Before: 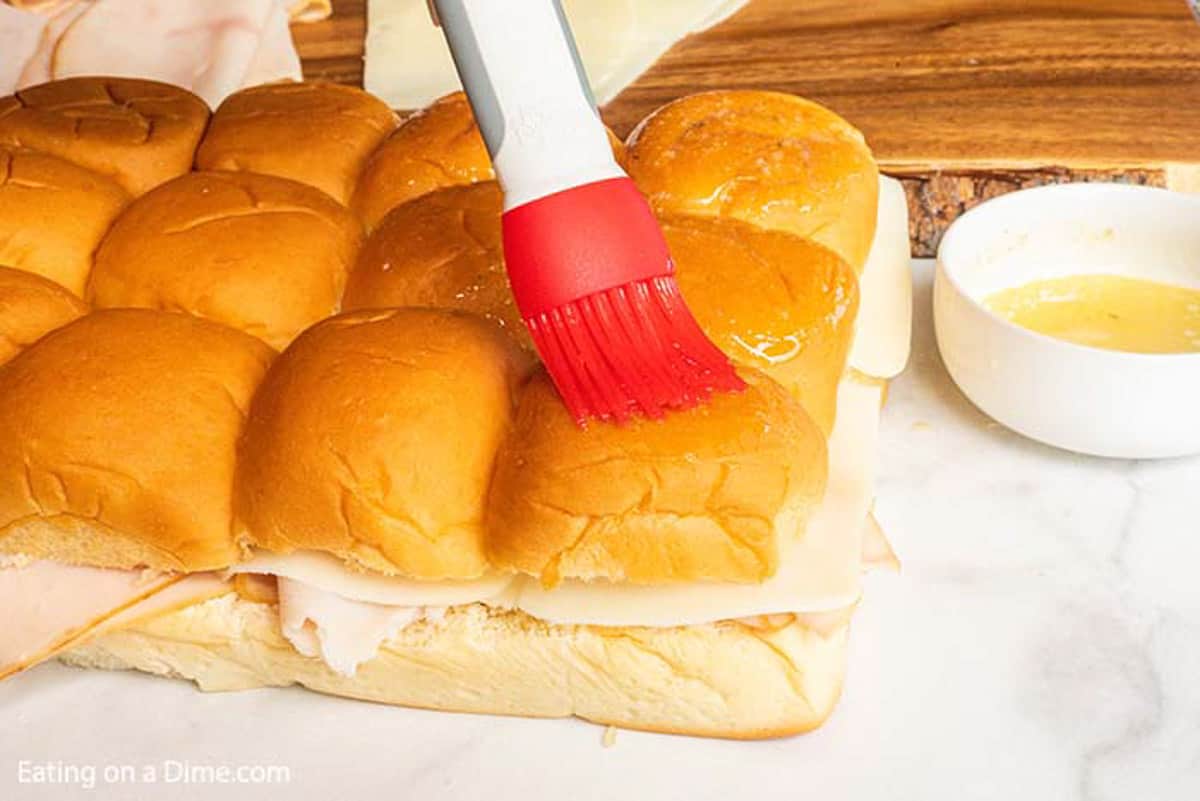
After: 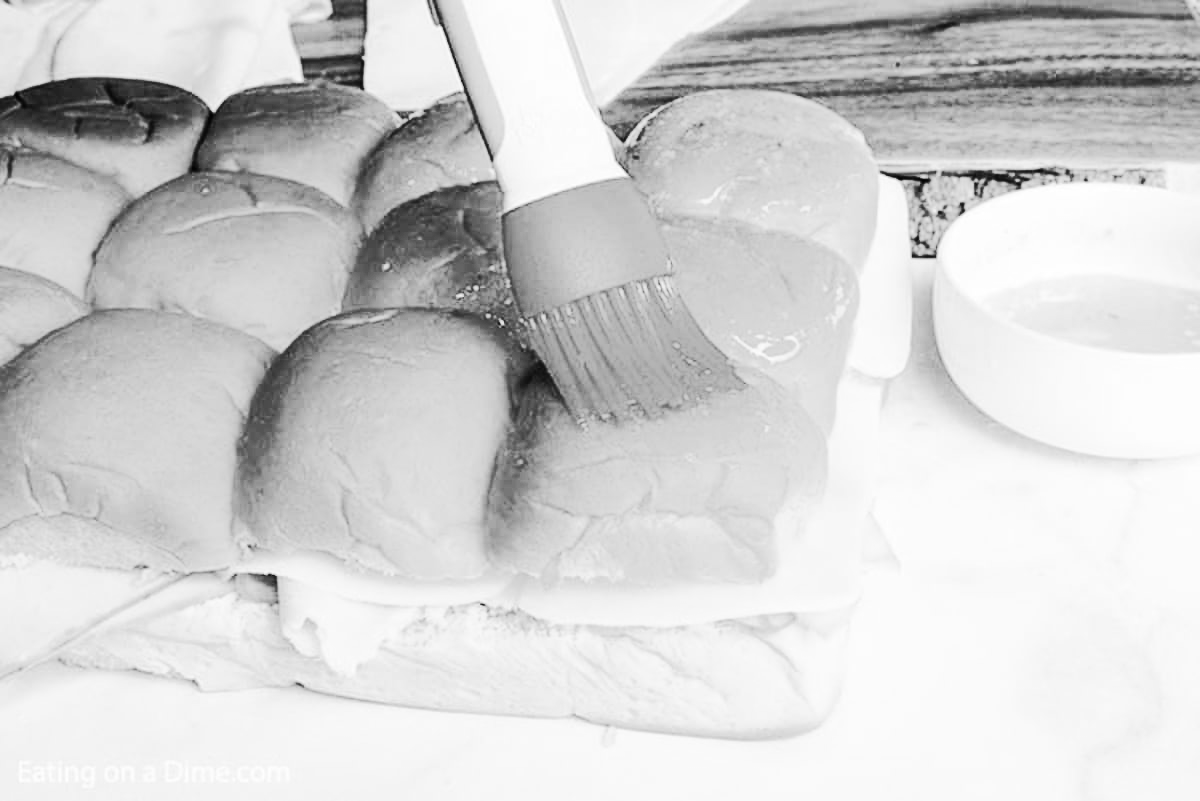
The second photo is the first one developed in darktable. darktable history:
color calibration: output gray [0.21, 0.42, 0.37, 0], illuminant same as pipeline (D50), adaptation none (bypass), x 0.332, y 0.334, temperature 5007.8 K
tone equalizer: edges refinement/feathering 500, mask exposure compensation -1.57 EV, preserve details no
tone curve: curves: ch0 [(0, 0) (0.086, 0.006) (0.148, 0.021) (0.245, 0.105) (0.374, 0.401) (0.444, 0.631) (0.778, 0.915) (1, 1)]
